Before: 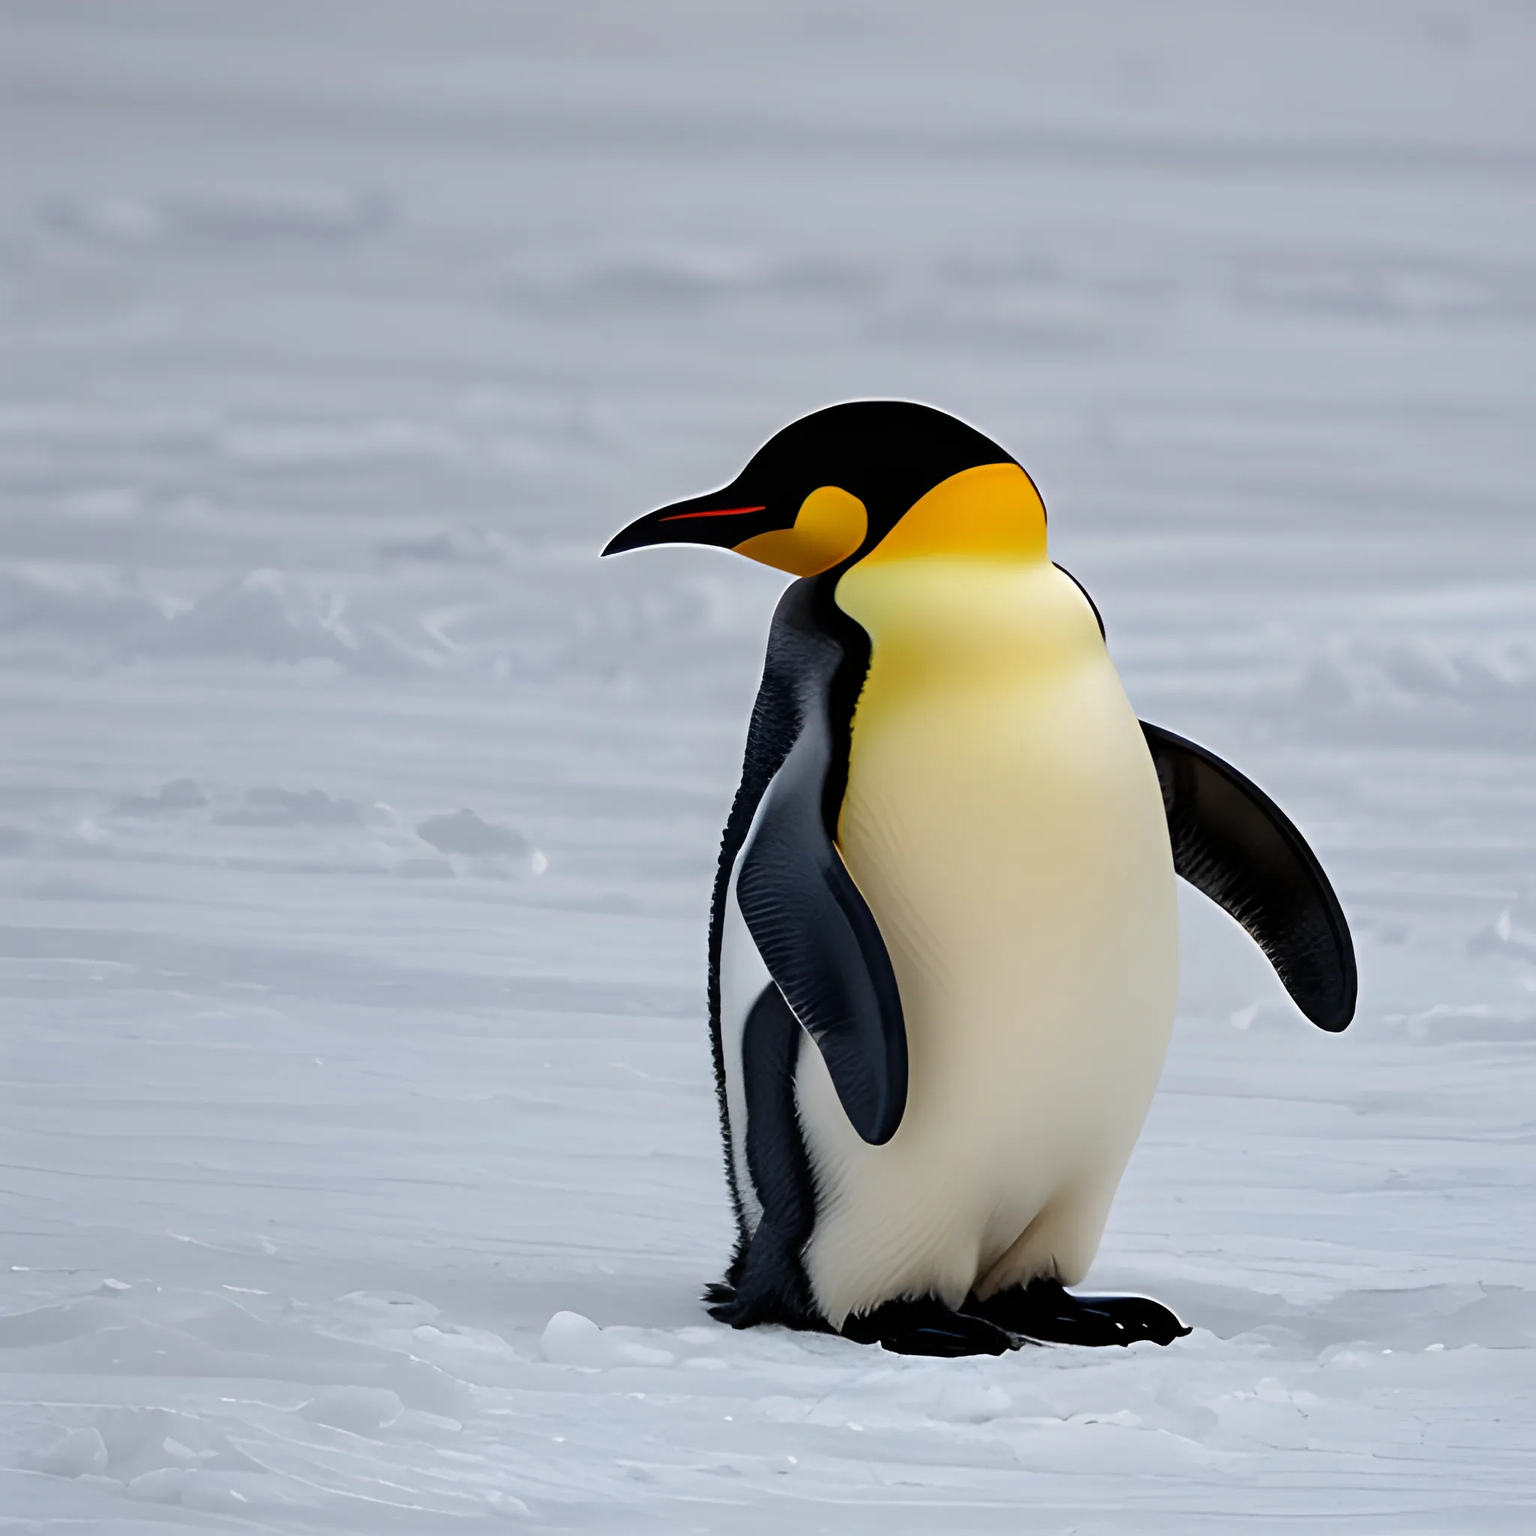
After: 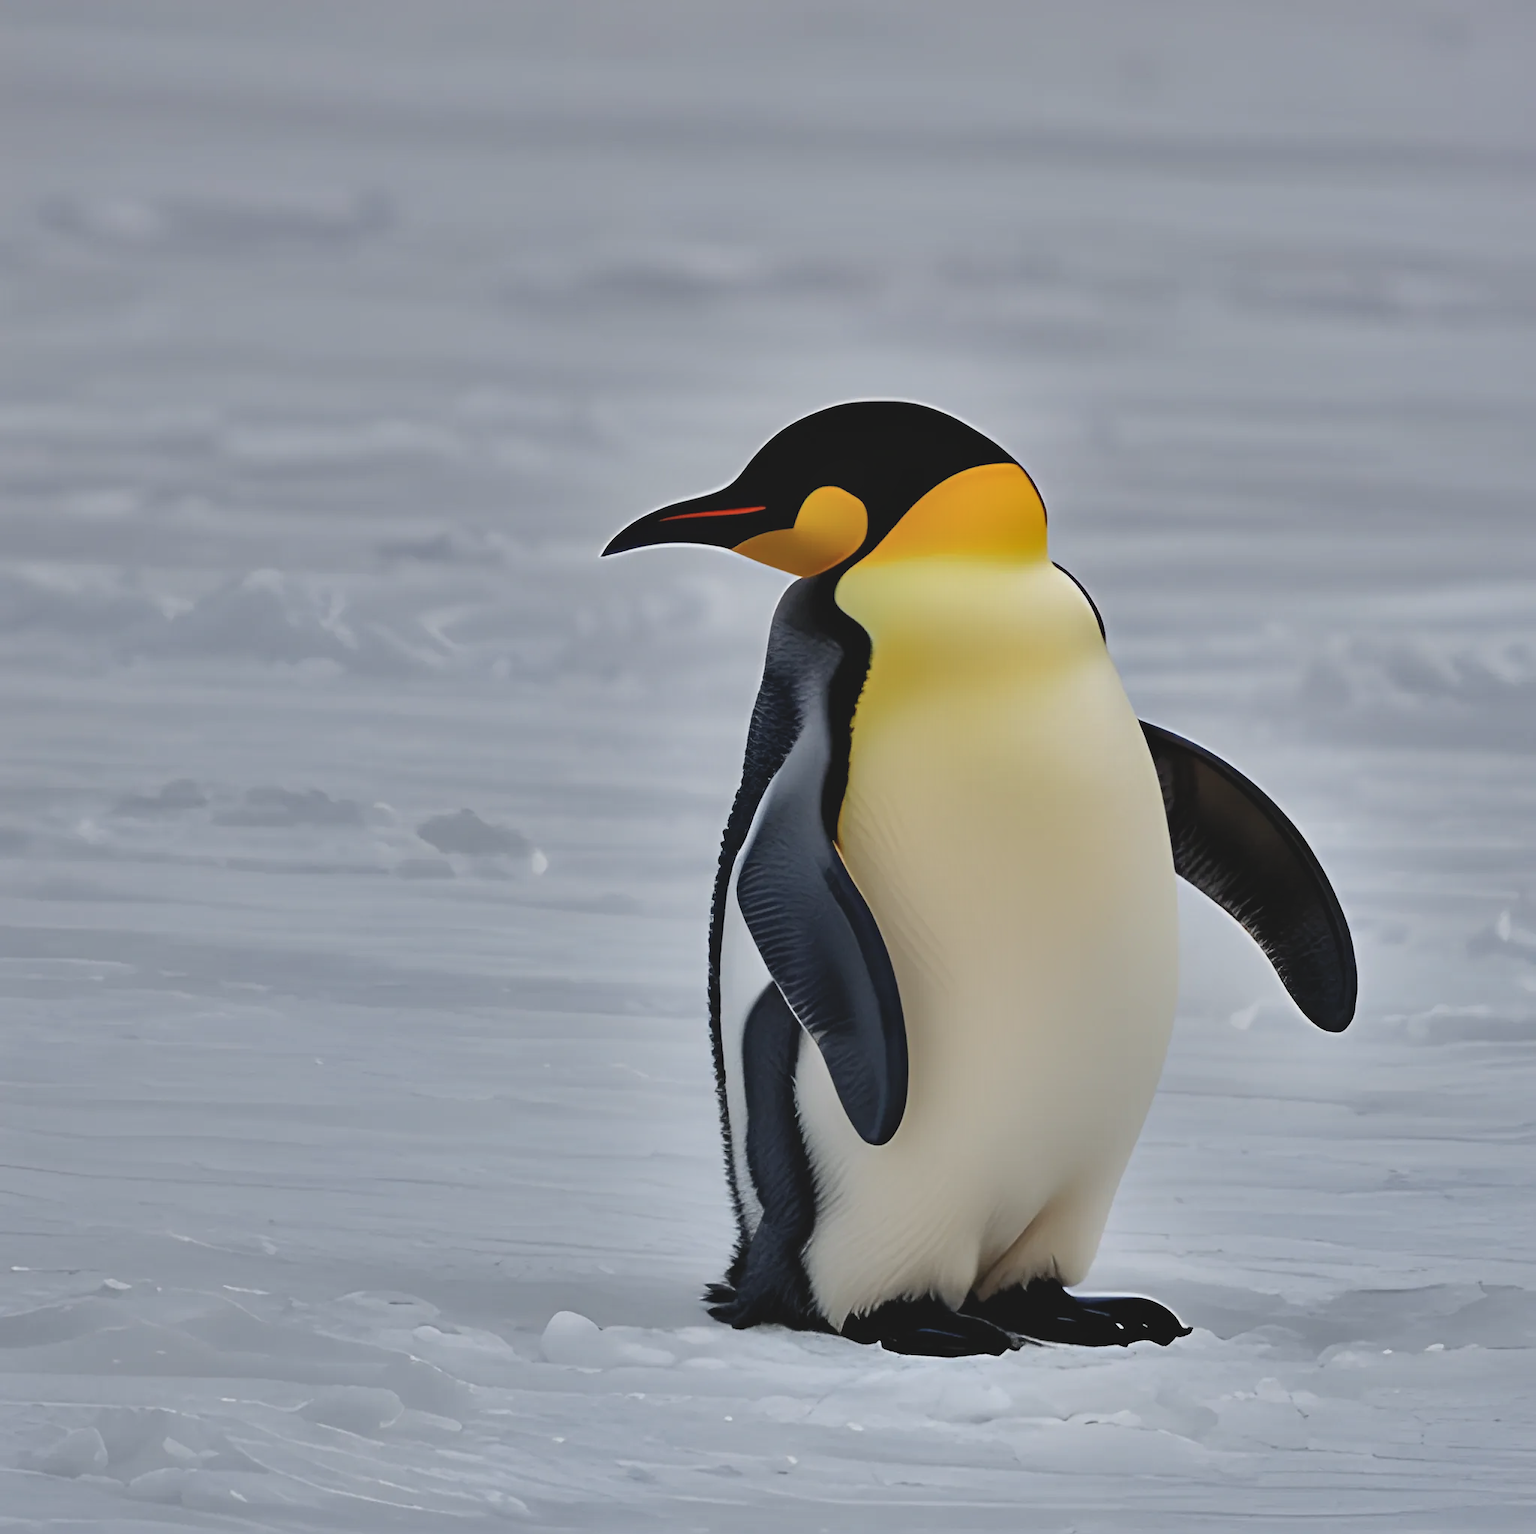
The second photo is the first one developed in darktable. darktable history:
crop: bottom 0.055%
contrast brightness saturation: contrast -0.148, brightness 0.045, saturation -0.134
shadows and highlights: shadows 74.1, highlights -61.13, soften with gaussian
